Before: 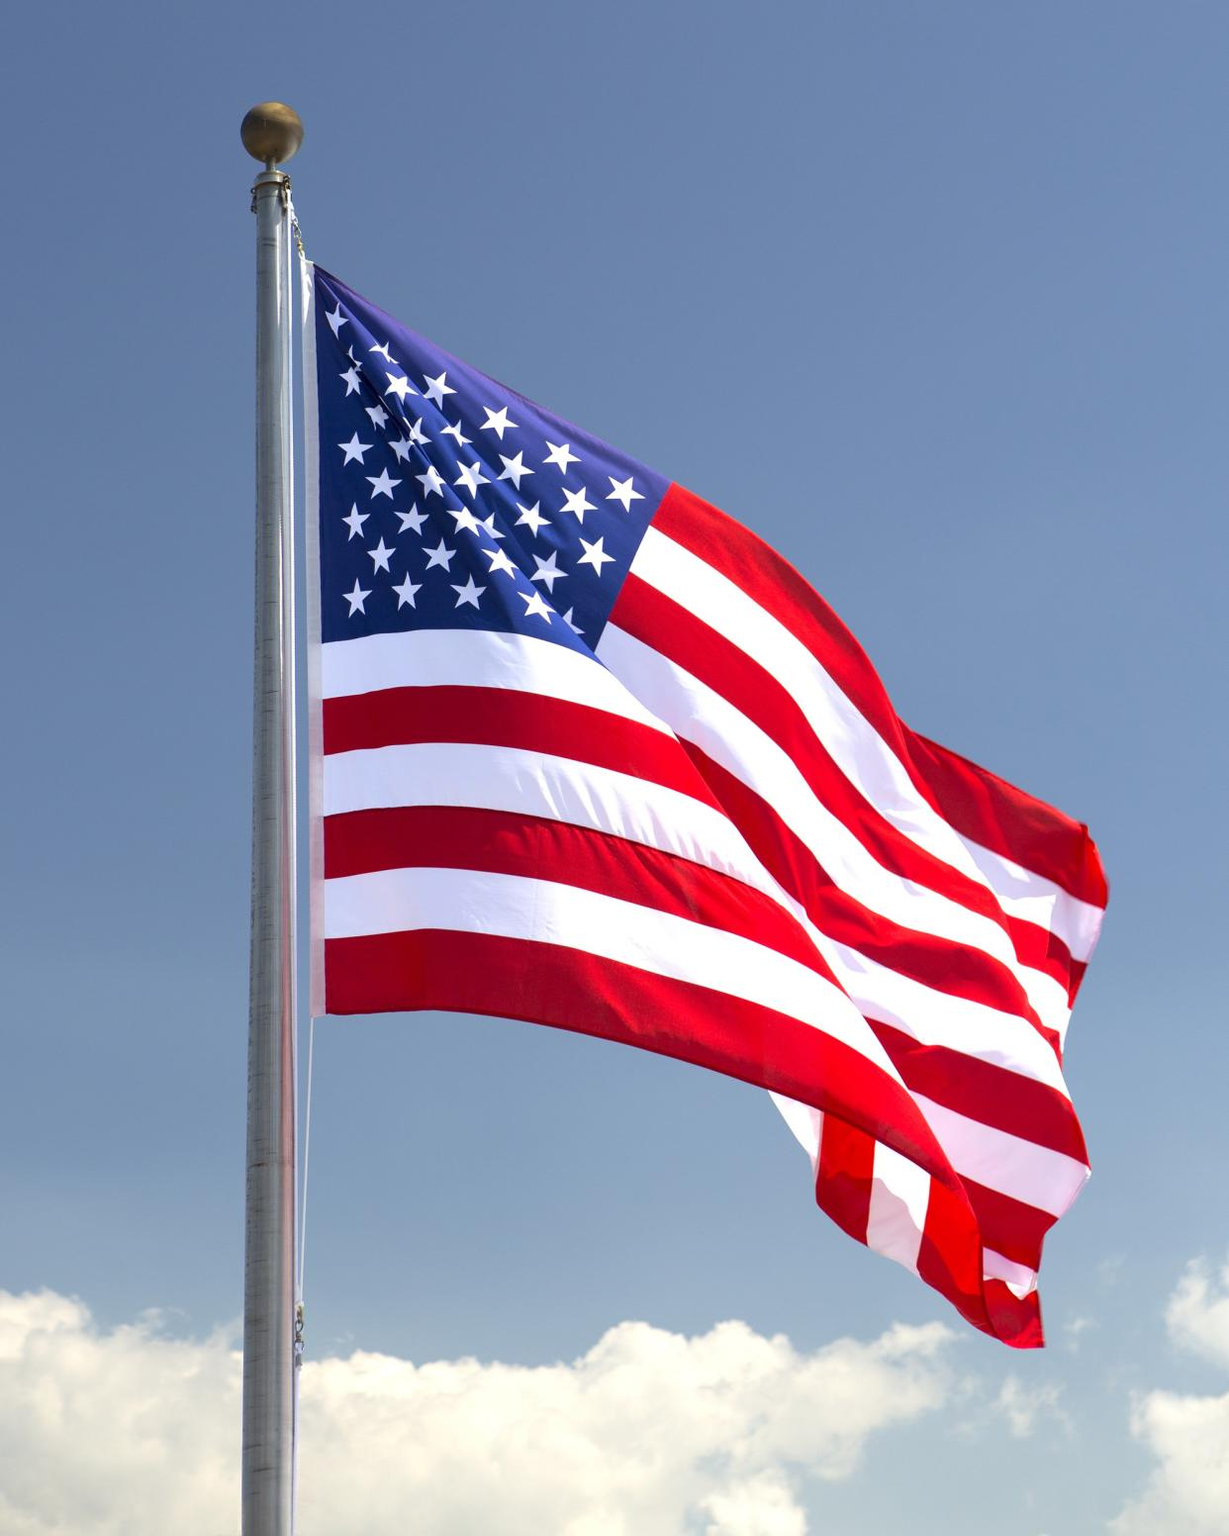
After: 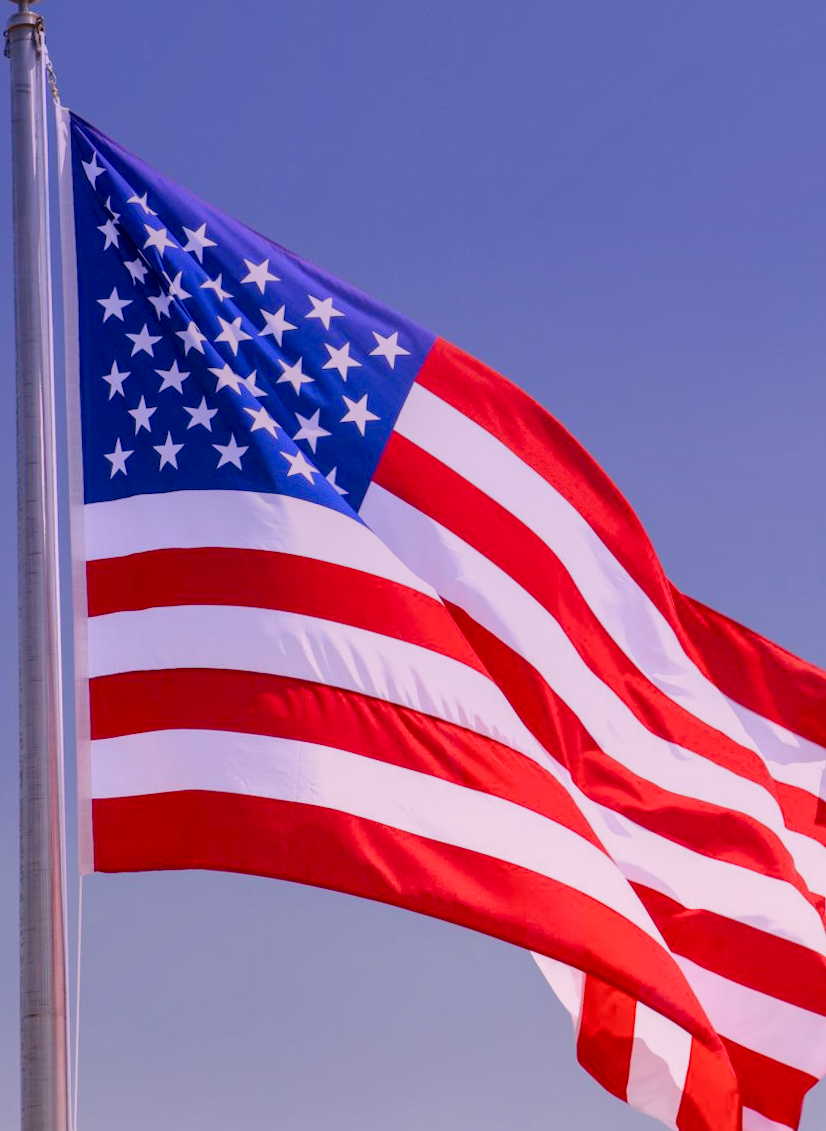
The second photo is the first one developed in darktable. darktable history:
graduated density: hue 238.83°, saturation 50%
white balance: red 1.188, blue 1.11
color balance rgb: shadows lift › chroma 1%, shadows lift › hue 113°, highlights gain › chroma 0.2%, highlights gain › hue 333°, perceptual saturation grading › global saturation 20%, perceptual saturation grading › highlights -50%, perceptual saturation grading › shadows 25%, contrast -30%
crop and rotate: left 17.046%, top 10.659%, right 12.989%, bottom 14.553%
rotate and perspective: rotation 0.074°, lens shift (vertical) 0.096, lens shift (horizontal) -0.041, crop left 0.043, crop right 0.952, crop top 0.024, crop bottom 0.979
local contrast: detail 140%
